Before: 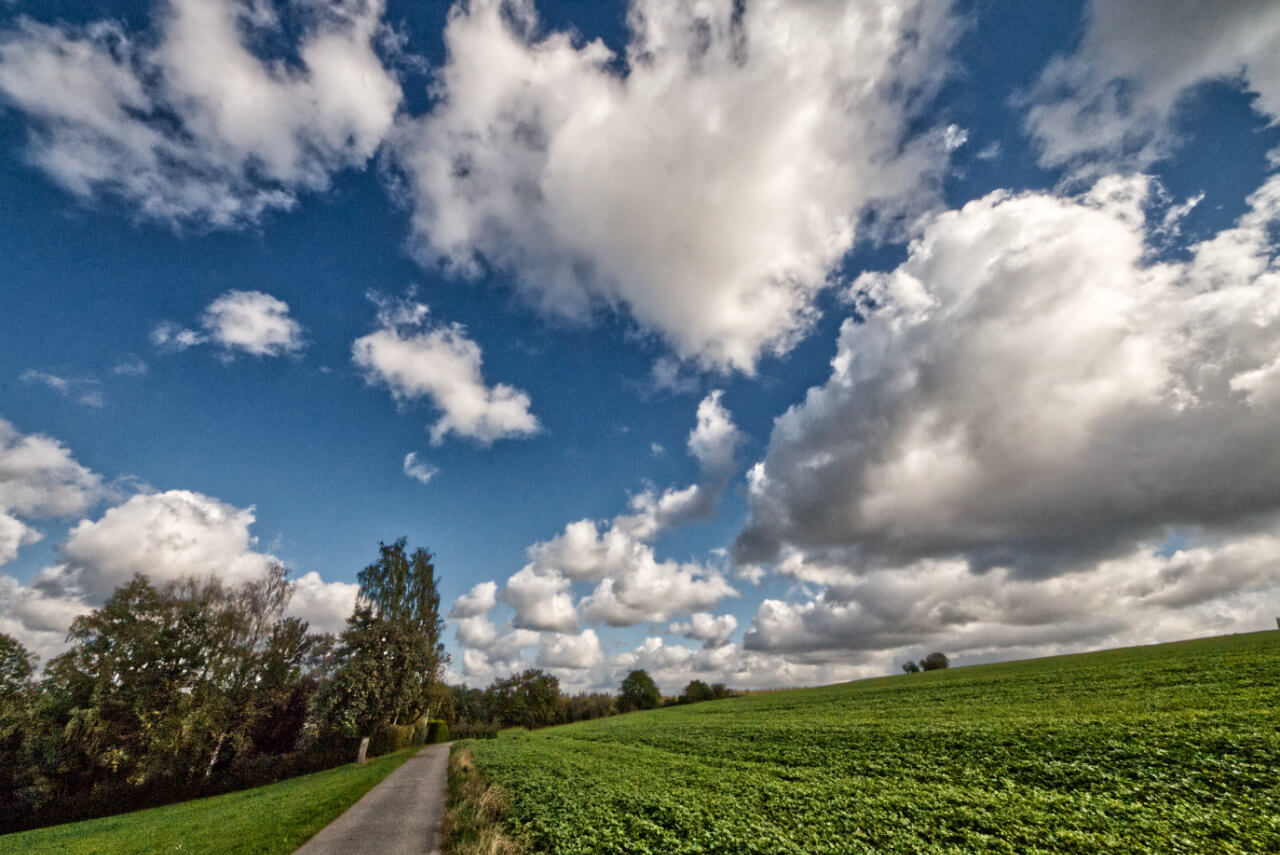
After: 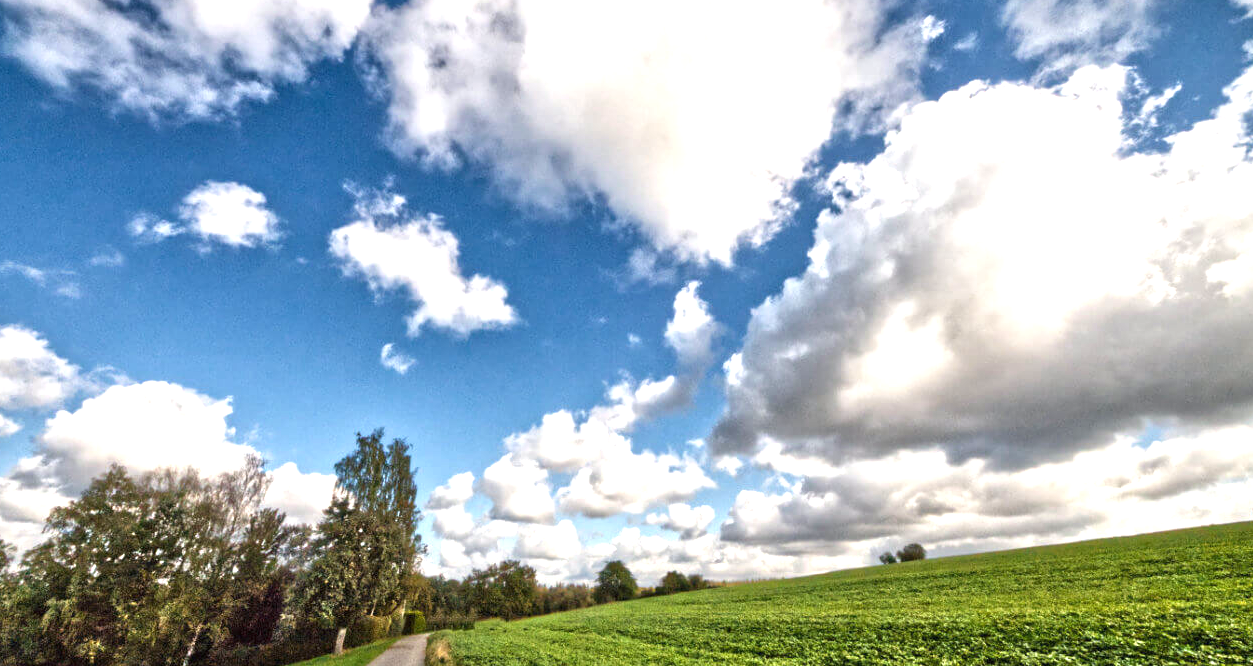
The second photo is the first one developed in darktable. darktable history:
crop and rotate: left 1.814%, top 12.818%, right 0.25%, bottom 9.225%
exposure: black level correction 0, exposure 1.2 EV, compensate highlight preservation false
